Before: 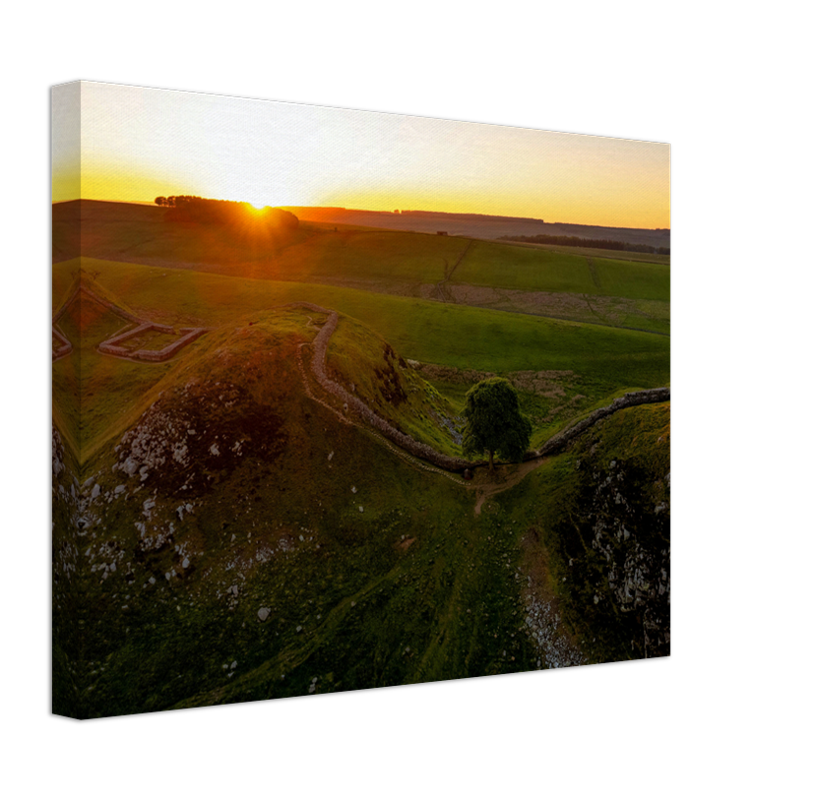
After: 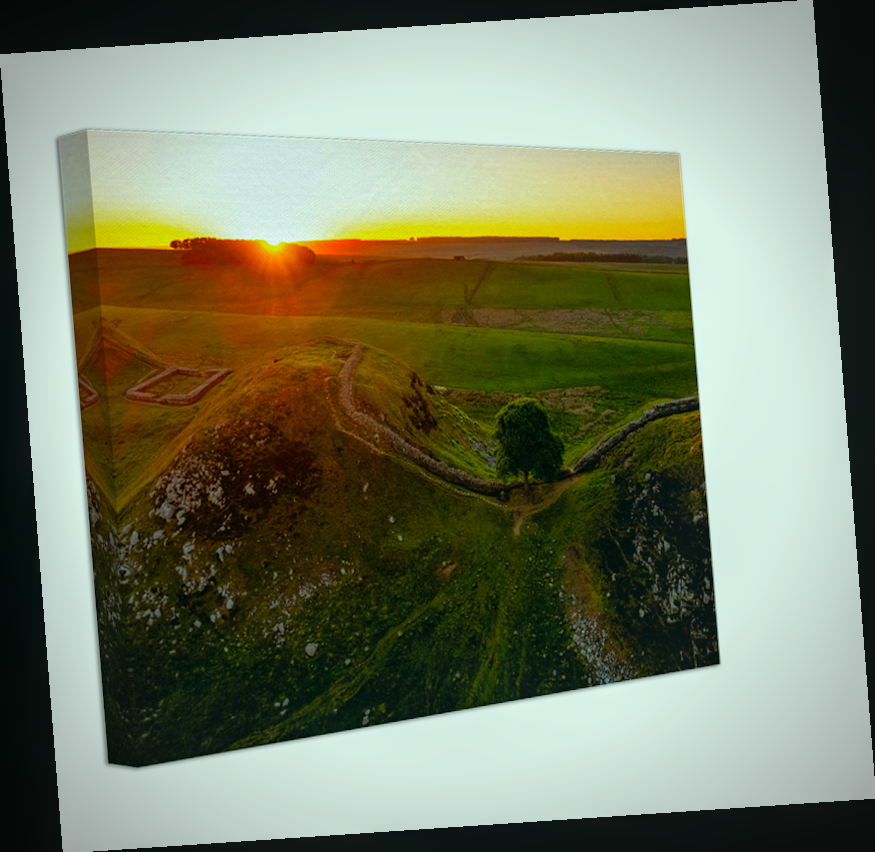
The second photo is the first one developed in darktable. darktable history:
local contrast: on, module defaults
vignetting: automatic ratio true
color correction: highlights a* -7.33, highlights b* 1.26, shadows a* -3.55, saturation 1.4
rotate and perspective: rotation -4.2°, shear 0.006, automatic cropping off
